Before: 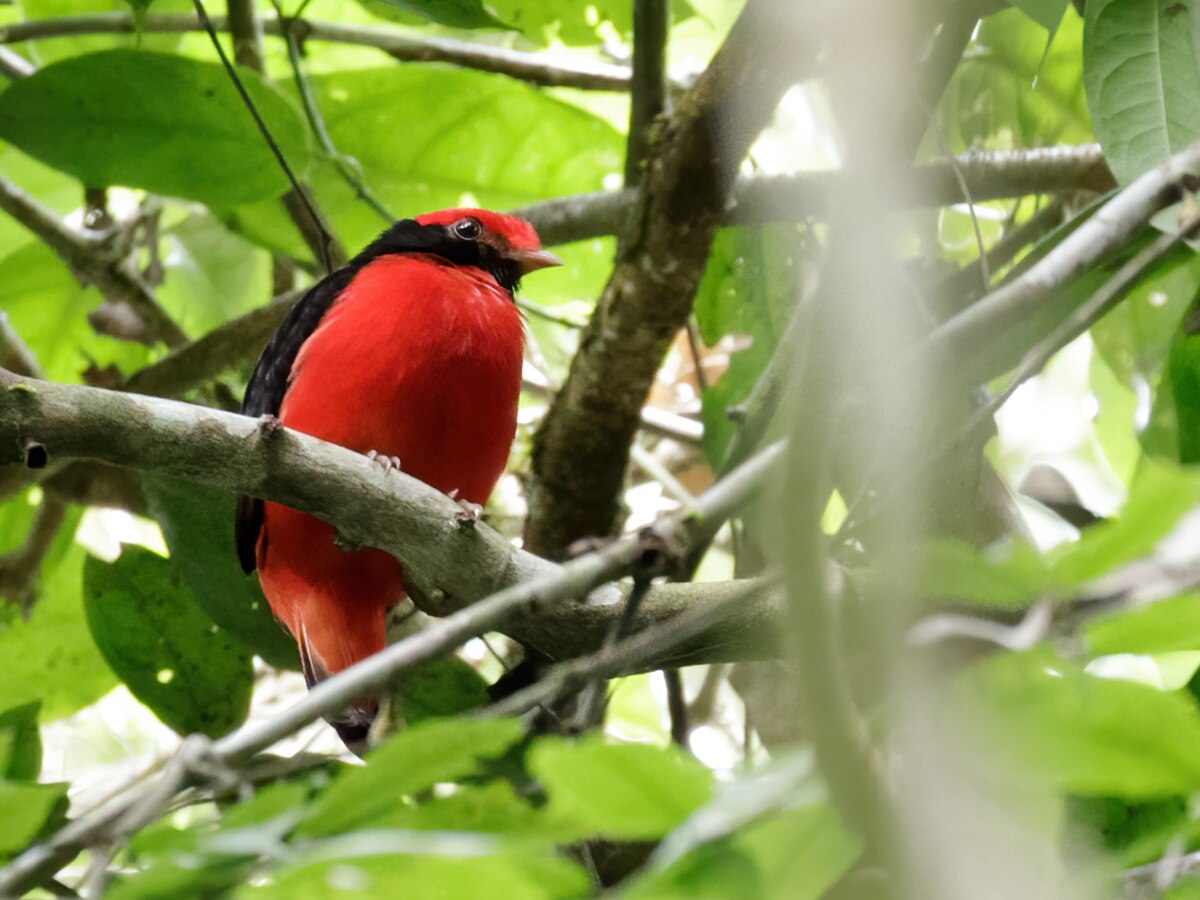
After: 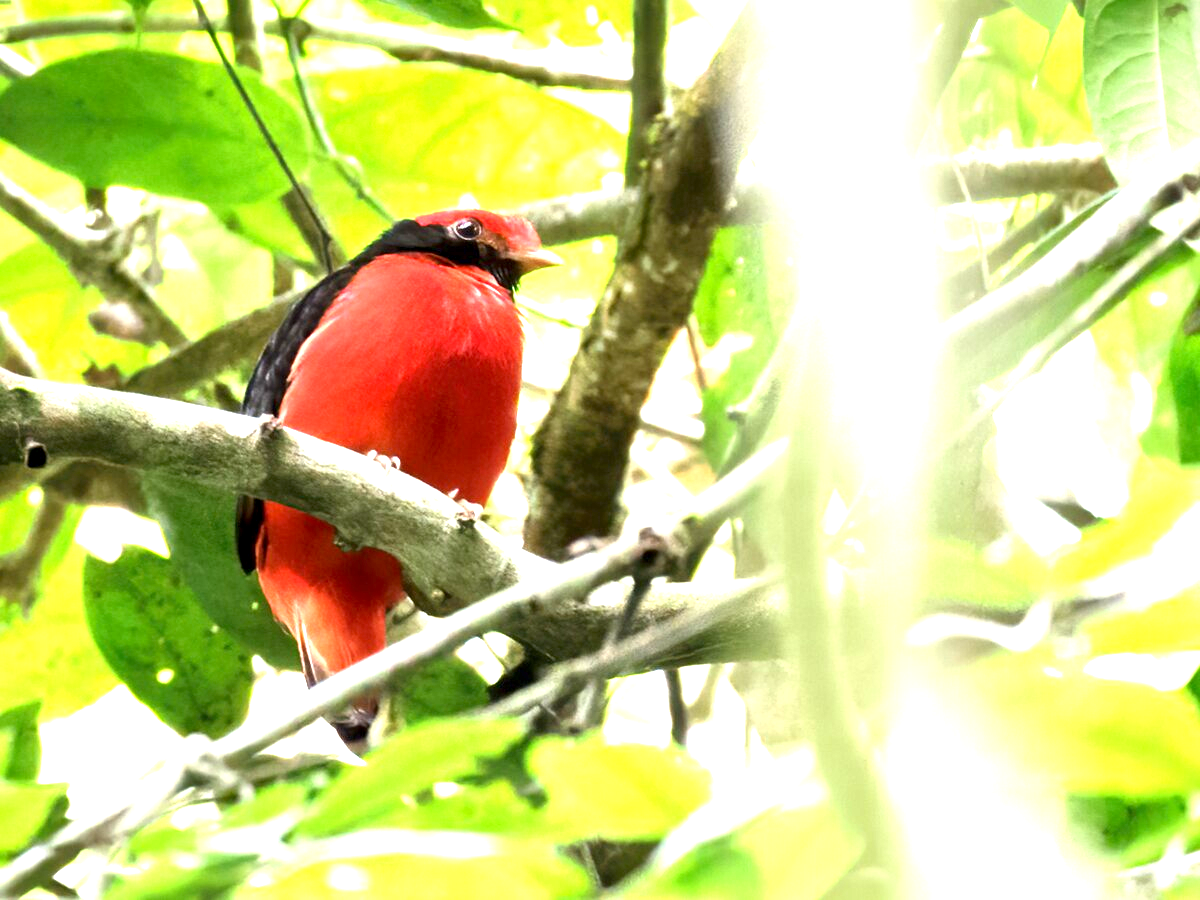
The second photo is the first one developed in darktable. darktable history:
exposure: black level correction 0.001, exposure 1.863 EV, compensate highlight preservation false
